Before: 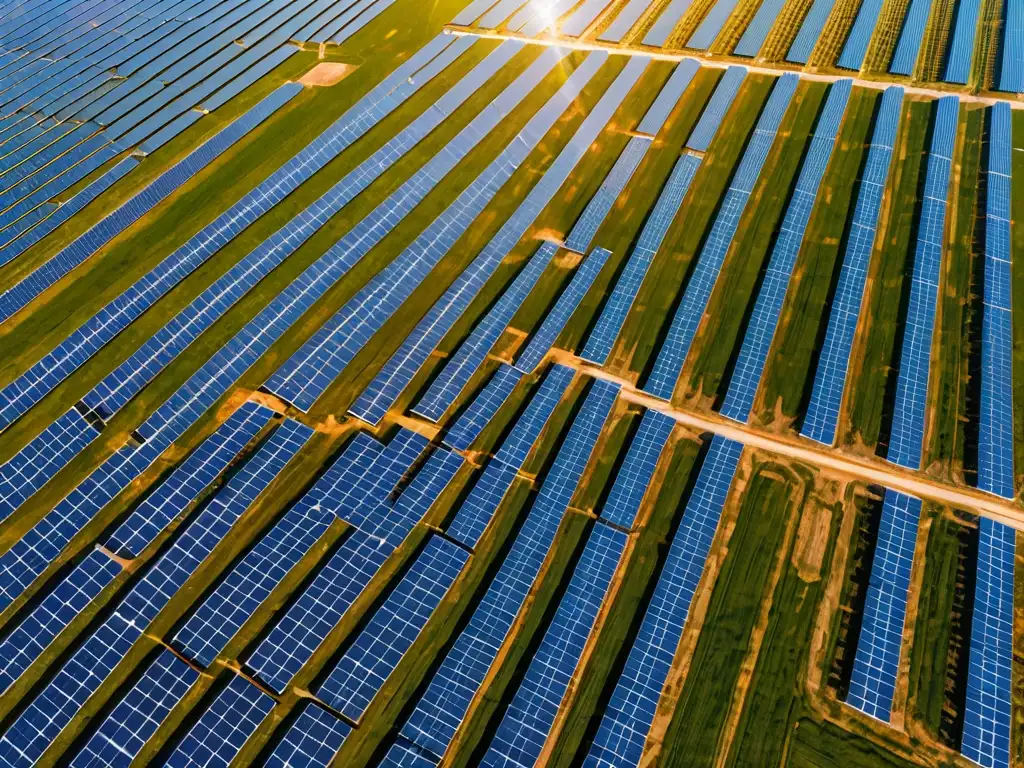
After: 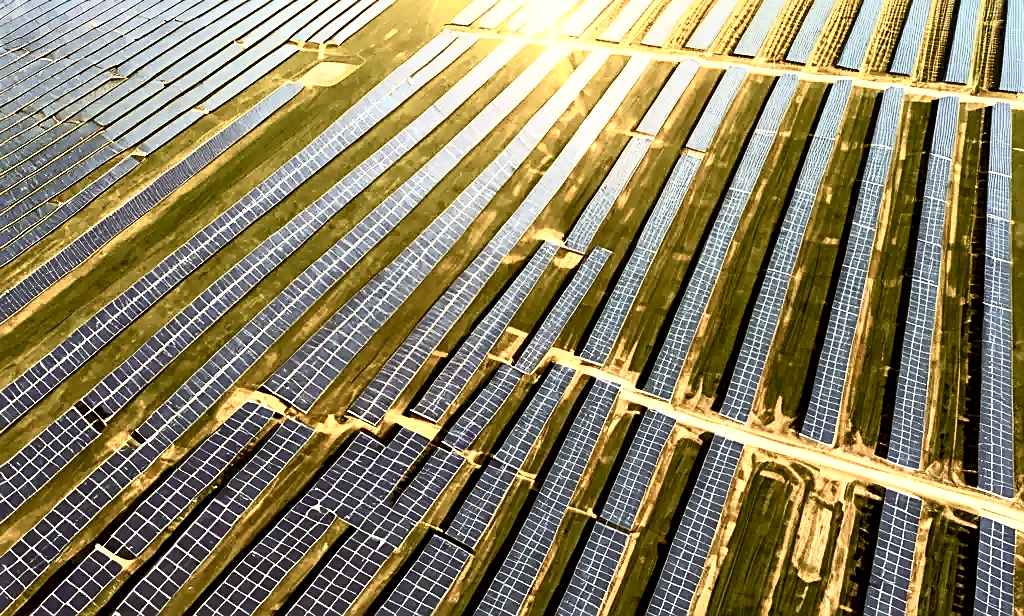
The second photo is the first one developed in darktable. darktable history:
contrast brightness saturation: contrast 0.585, brightness 0.574, saturation -0.339
crop: bottom 19.714%
color correction: highlights a* -1.28, highlights b* 10.13, shadows a* 0.205, shadows b* 18.57
sharpen: on, module defaults
local contrast: highlights 121%, shadows 130%, detail 140%, midtone range 0.254
exposure: black level correction 0.001, compensate highlight preservation false
shadows and highlights: shadows 30.88, highlights 1.26, soften with gaussian
color balance rgb: power › chroma 1.553%, power › hue 28.71°, perceptual saturation grading › global saturation 0.35%
